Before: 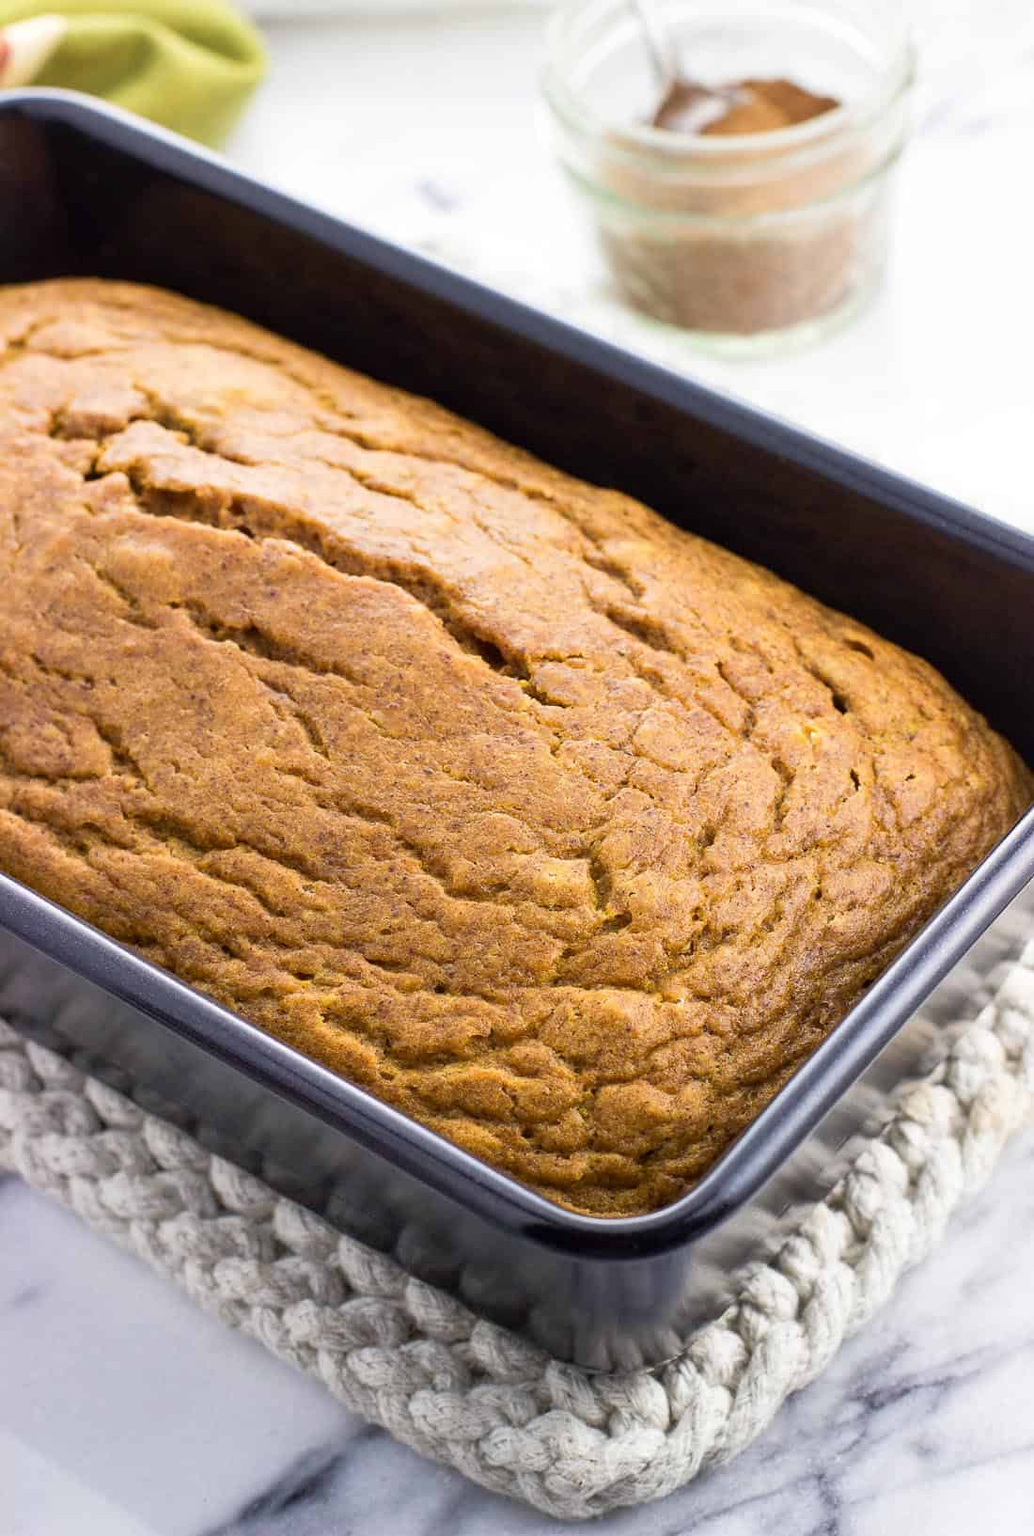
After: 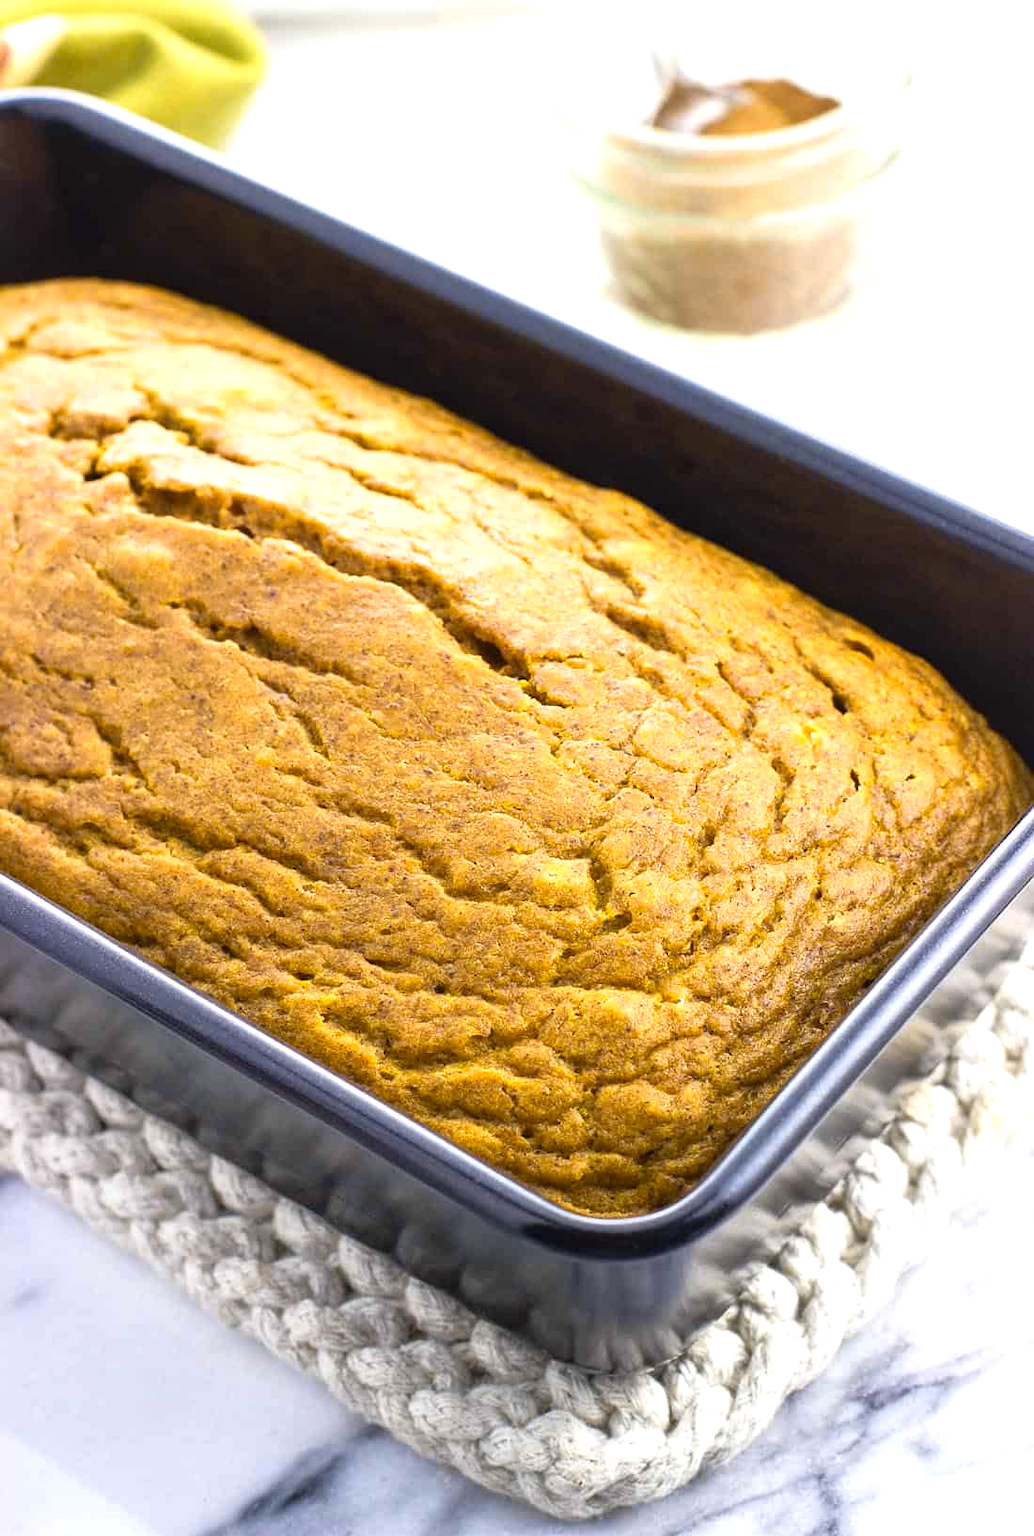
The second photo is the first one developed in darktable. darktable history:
color contrast: green-magenta contrast 0.85, blue-yellow contrast 1.25, unbound 0
exposure: black level correction -0.002, exposure 0.54 EV, compensate highlight preservation false
